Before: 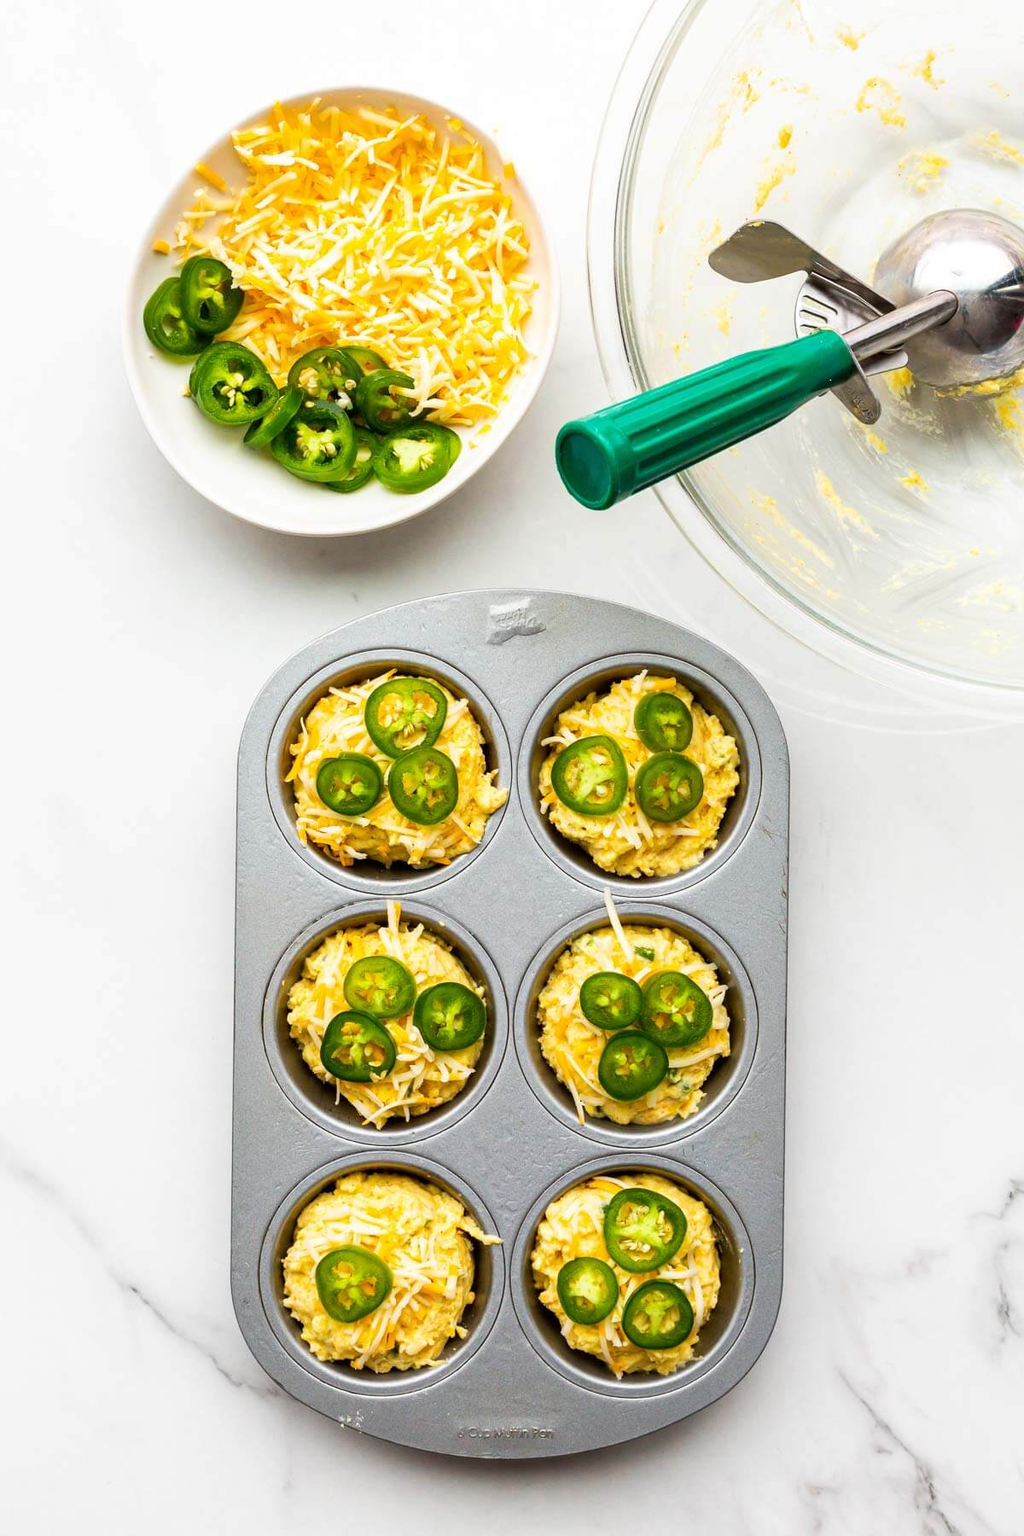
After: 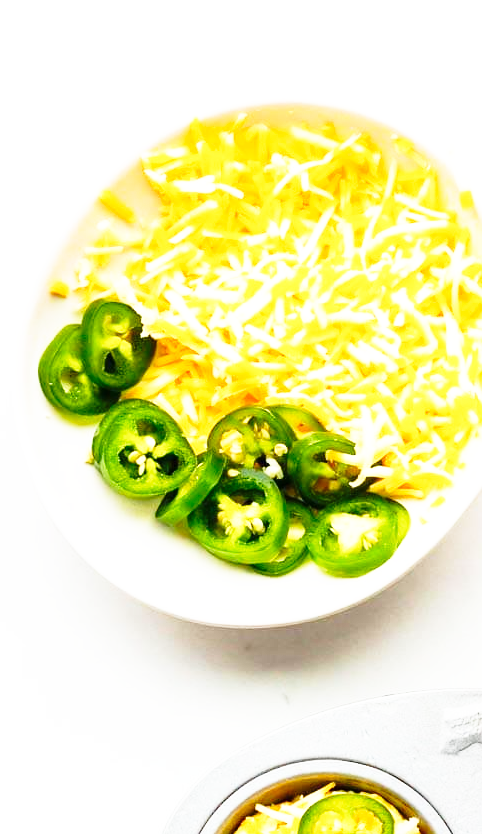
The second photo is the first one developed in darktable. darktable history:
crop and rotate: left 10.894%, top 0.072%, right 48.901%, bottom 53.571%
base curve: curves: ch0 [(0, 0) (0.026, 0.03) (0.109, 0.232) (0.351, 0.748) (0.669, 0.968) (1, 1)], preserve colors none
